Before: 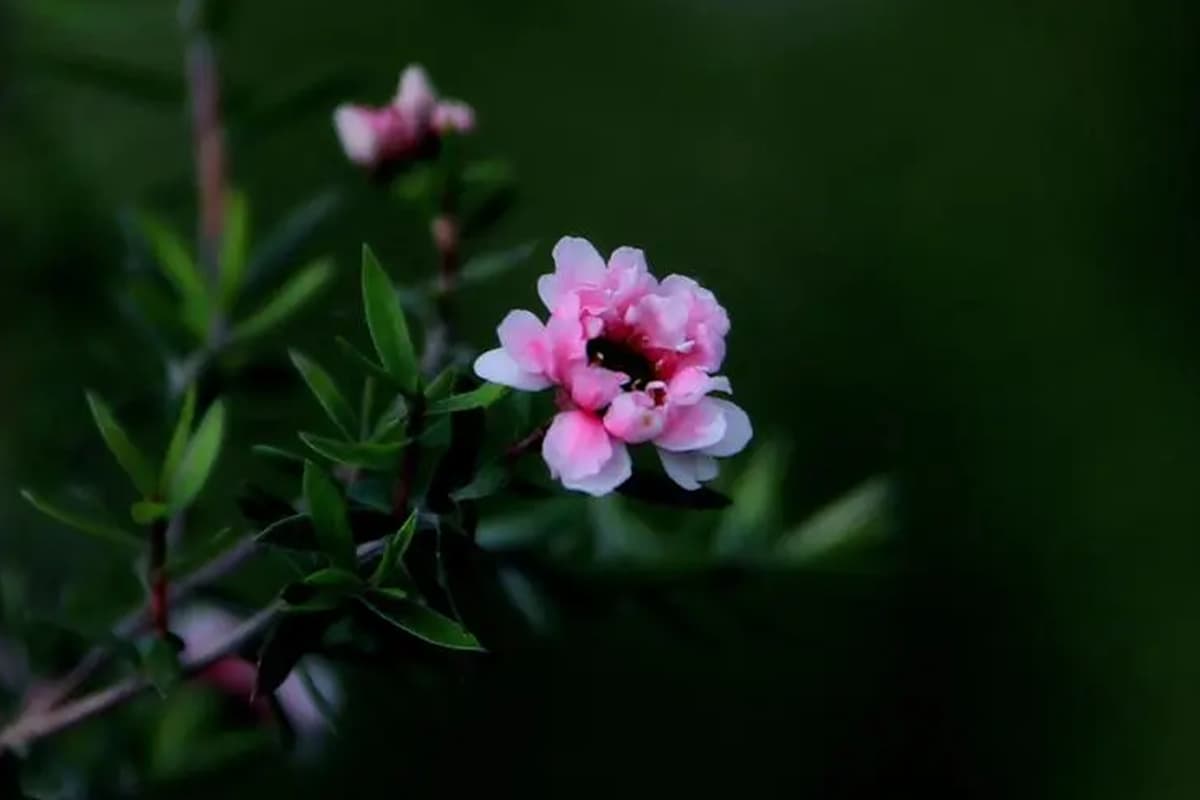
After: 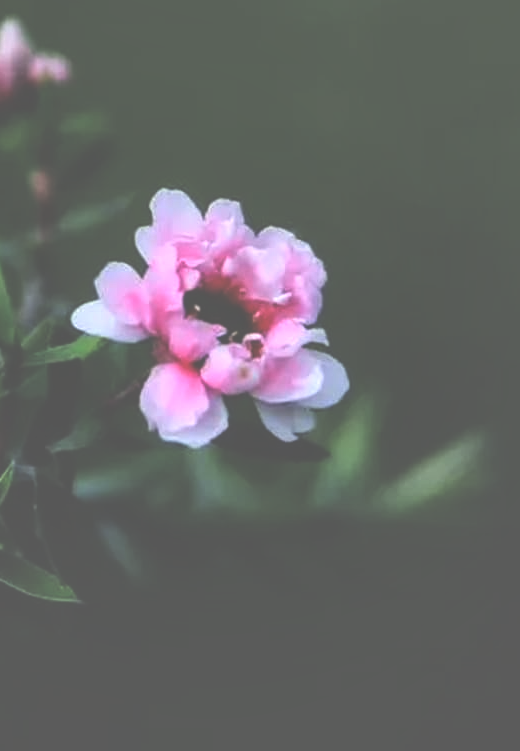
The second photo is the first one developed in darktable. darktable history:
crop: left 33.607%, top 6.035%, right 22.978%
exposure: black level correction -0.07, exposure 0.501 EV, compensate highlight preservation false
shadows and highlights: low approximation 0.01, soften with gaussian
local contrast: on, module defaults
